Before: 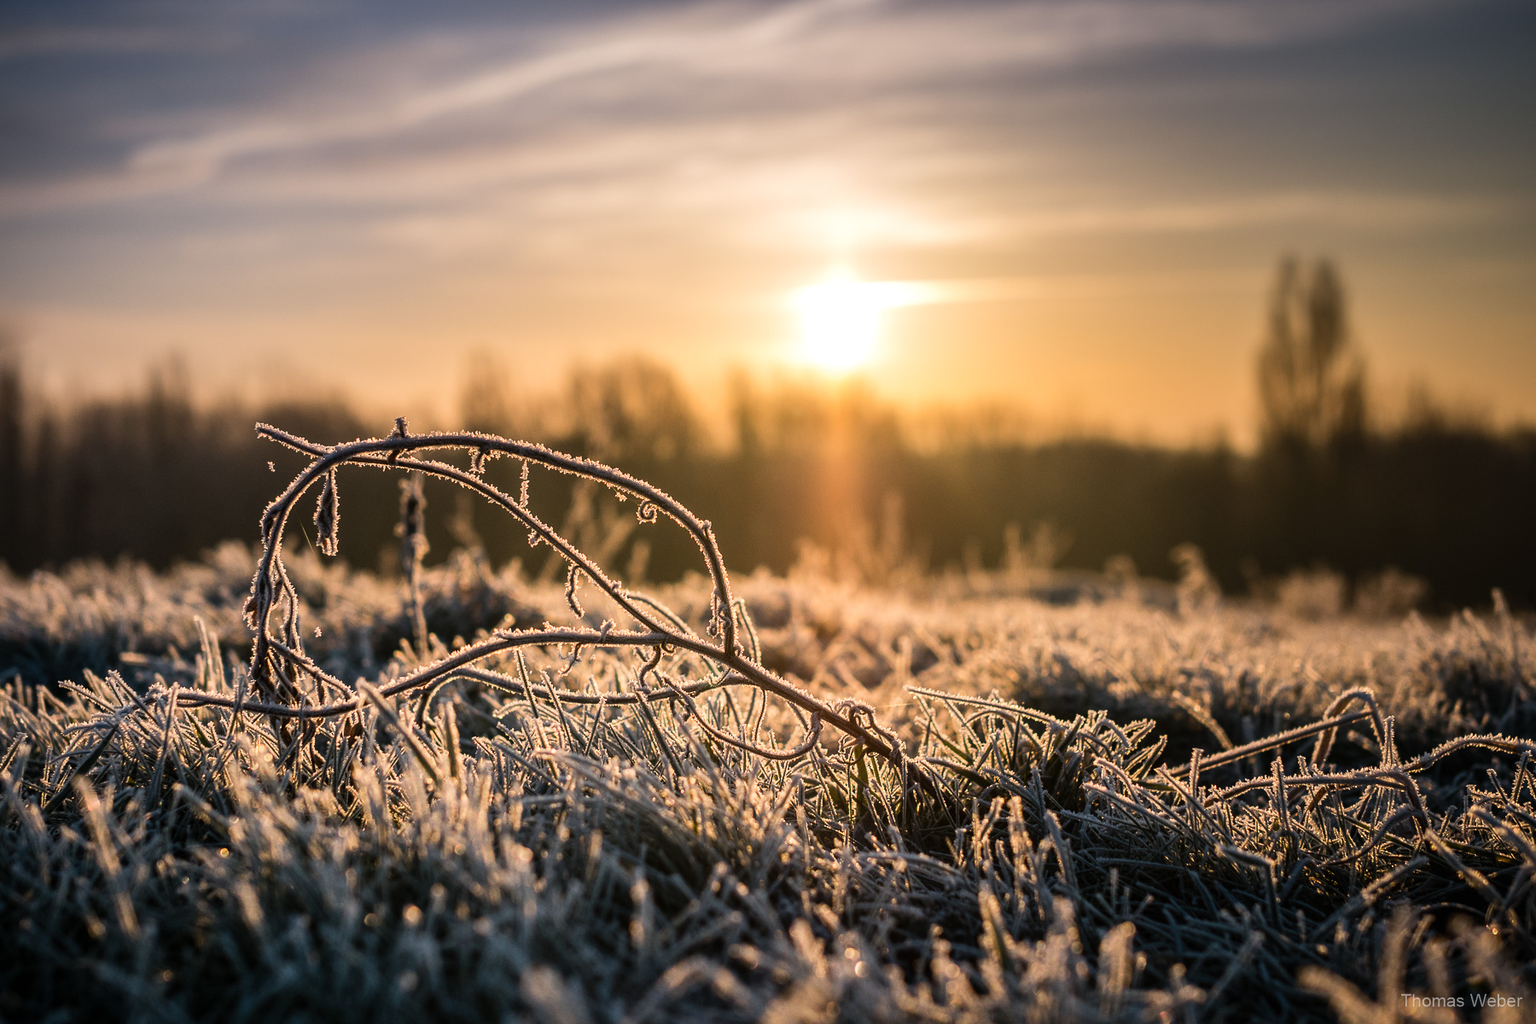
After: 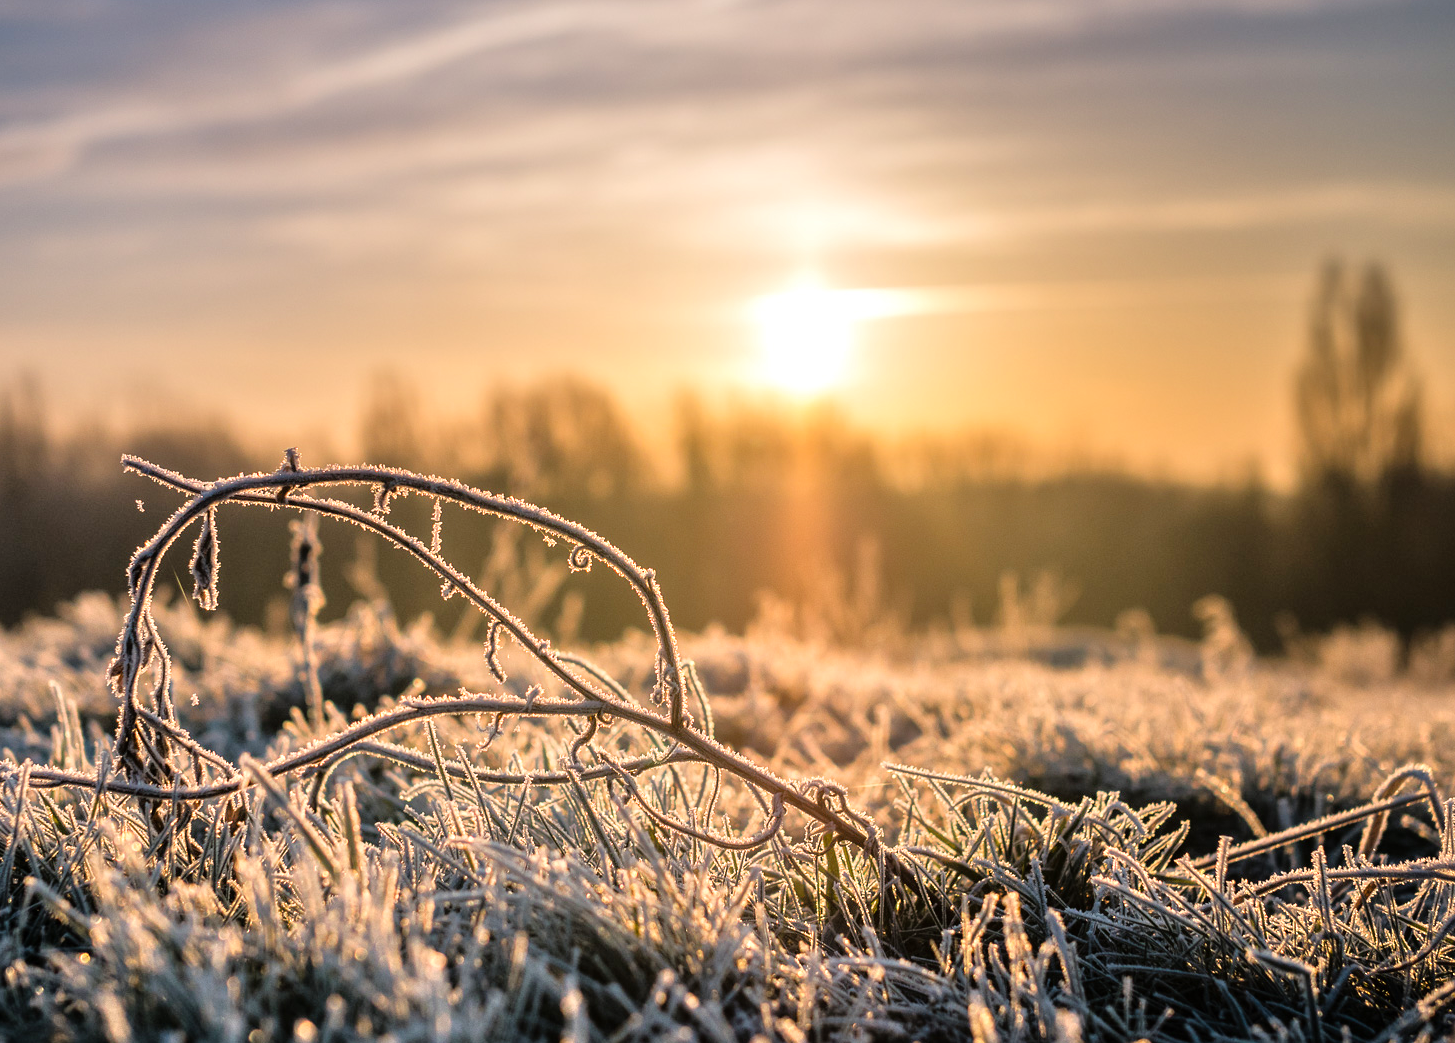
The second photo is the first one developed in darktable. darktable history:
crop: left 9.929%, top 3.475%, right 9.188%, bottom 9.529%
tone equalizer: -7 EV 0.15 EV, -6 EV 0.6 EV, -5 EV 1.15 EV, -4 EV 1.33 EV, -3 EV 1.15 EV, -2 EV 0.6 EV, -1 EV 0.15 EV, mask exposure compensation -0.5 EV
